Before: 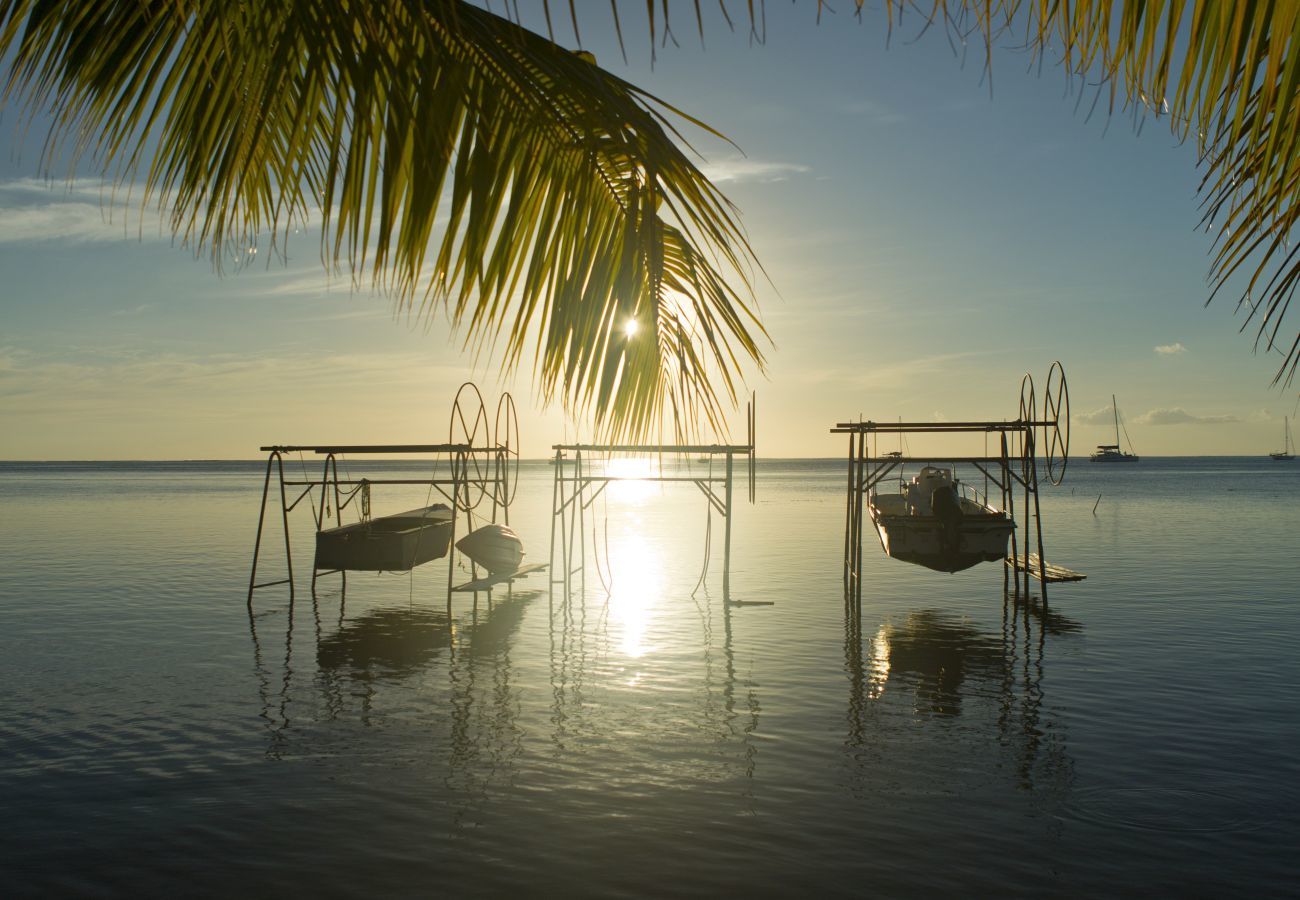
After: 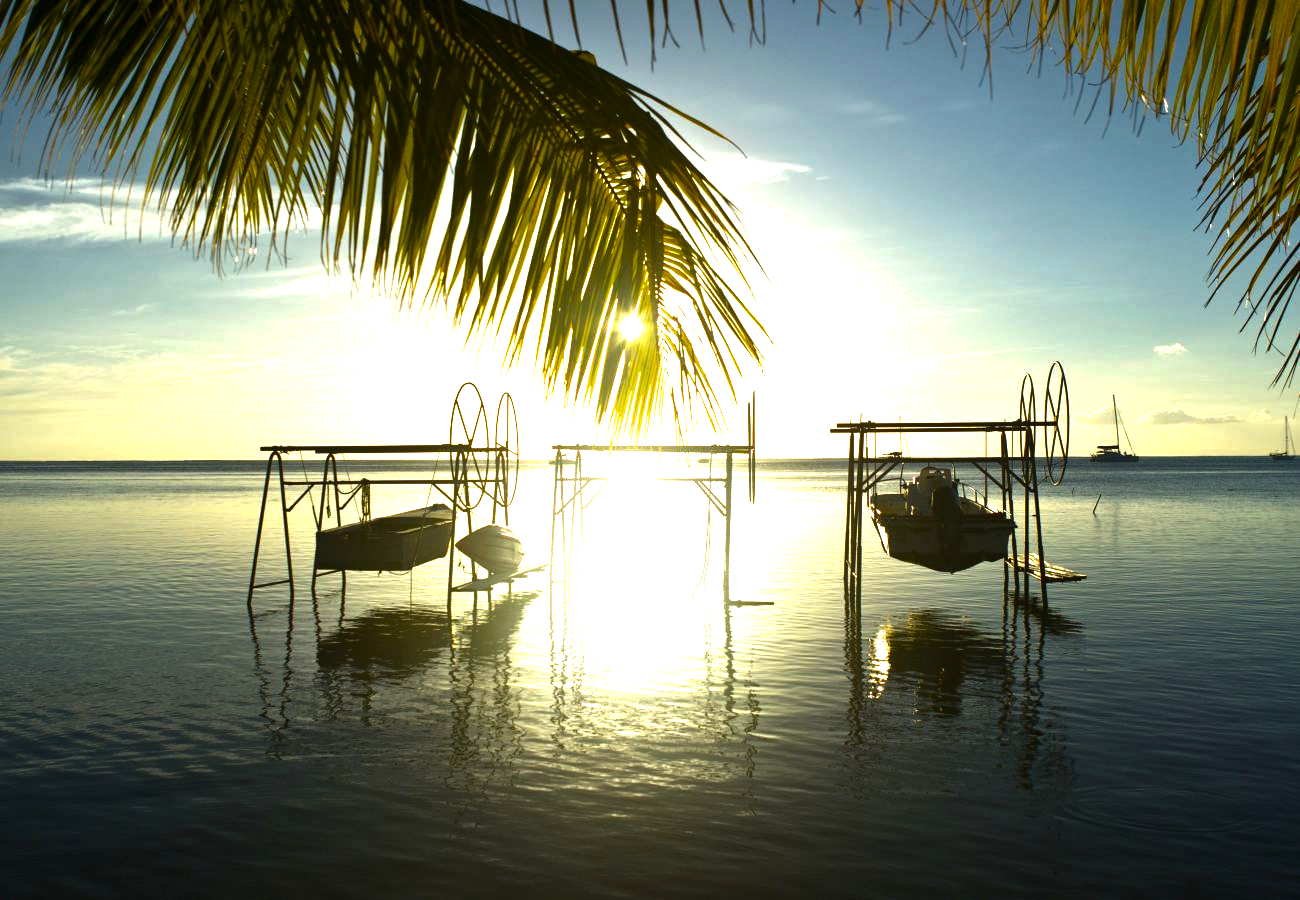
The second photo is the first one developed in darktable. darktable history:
color balance rgb: power › hue 325.83°, perceptual saturation grading › global saturation 27.379%, perceptual saturation grading › highlights -28.83%, perceptual saturation grading › mid-tones 15.263%, perceptual saturation grading › shadows 34.449%, perceptual brilliance grading › highlights 74.883%, perceptual brilliance grading › shadows -30.383%
